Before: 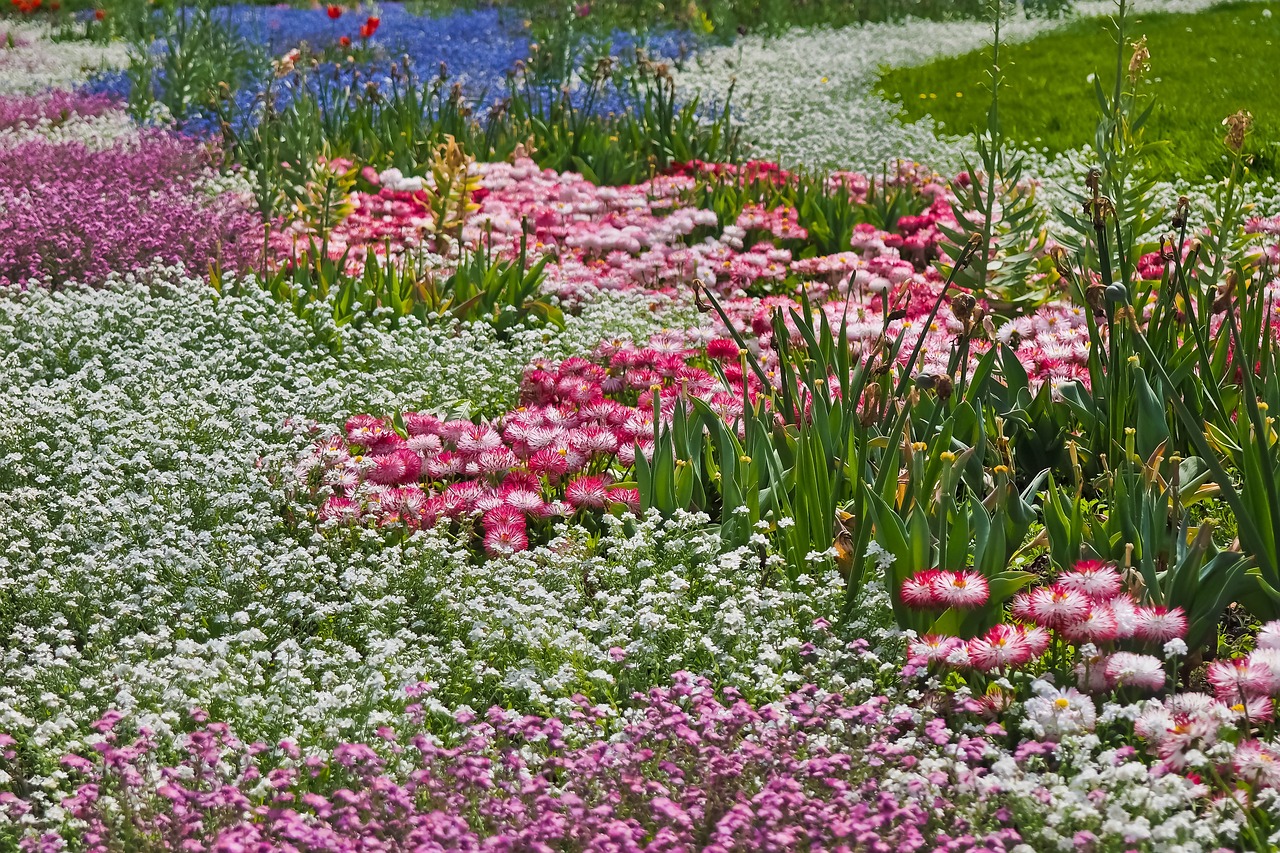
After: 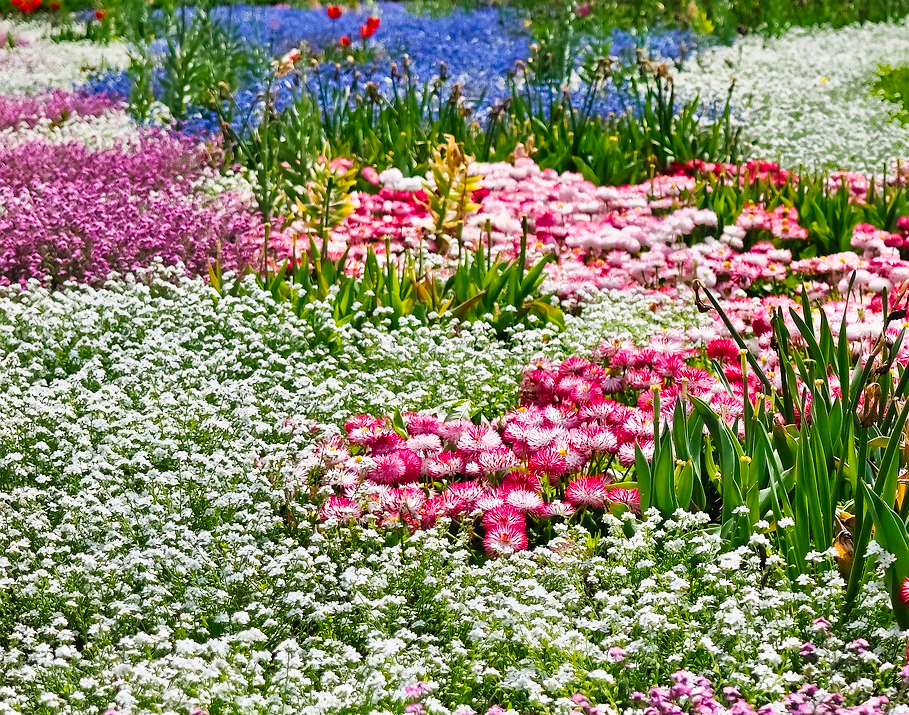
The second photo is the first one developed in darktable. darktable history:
crop: right 28.966%, bottom 16.137%
tone curve: curves: ch0 [(0, 0.016) (0.11, 0.039) (0.259, 0.235) (0.383, 0.437) (0.499, 0.597) (0.733, 0.867) (0.843, 0.948) (1, 1)], preserve colors none
